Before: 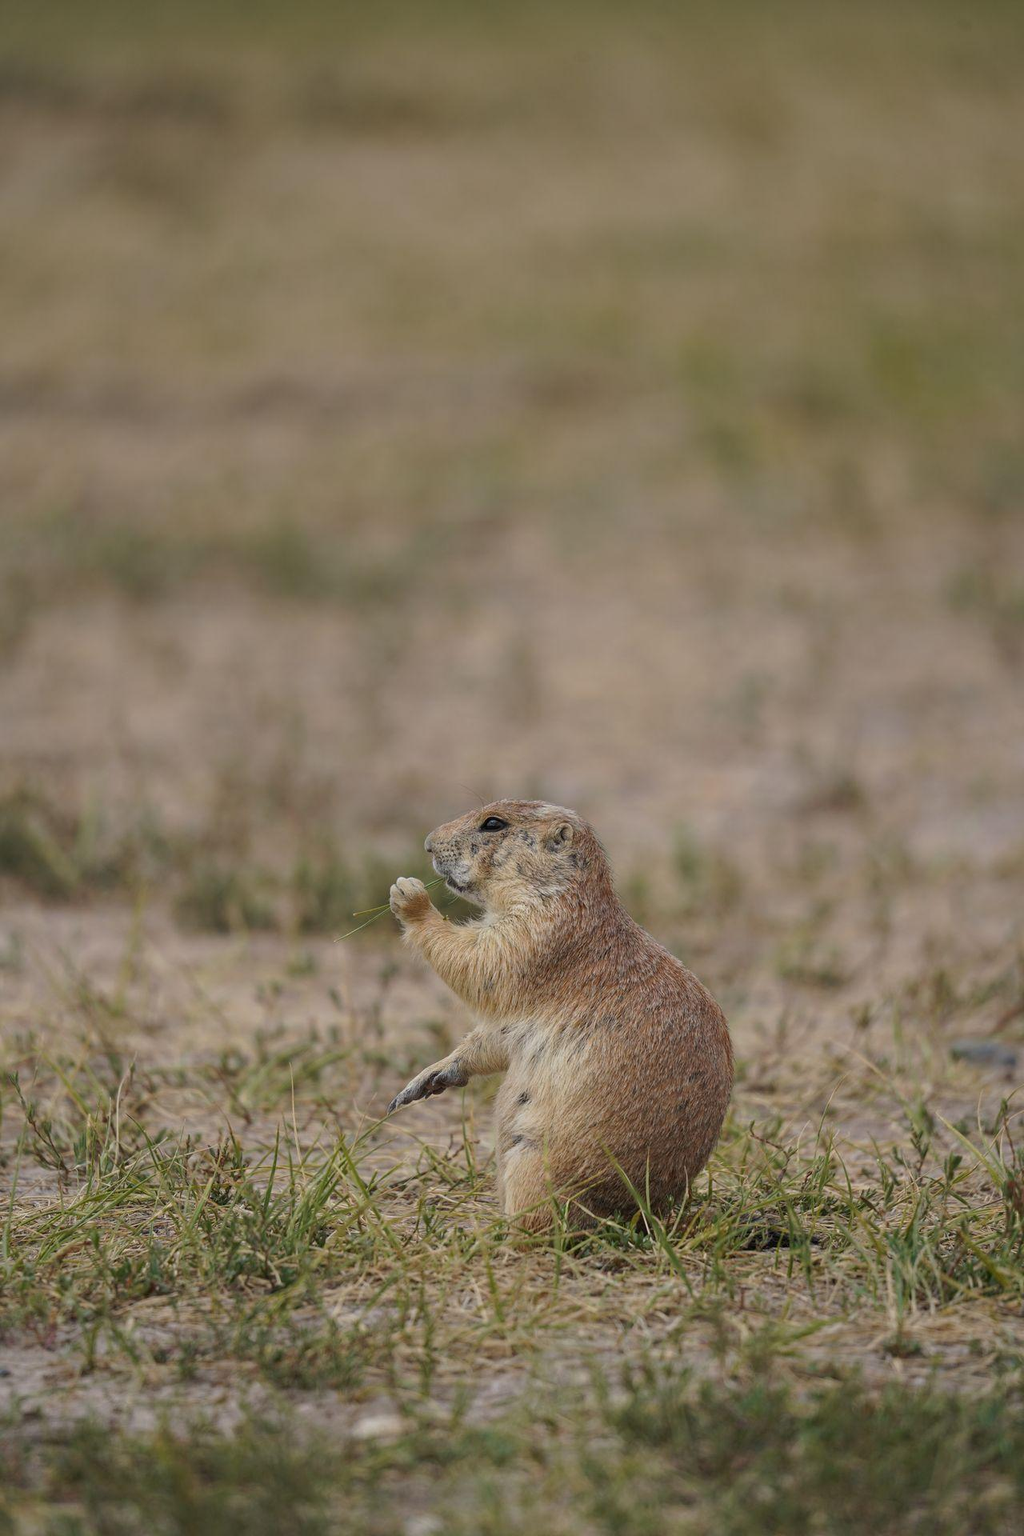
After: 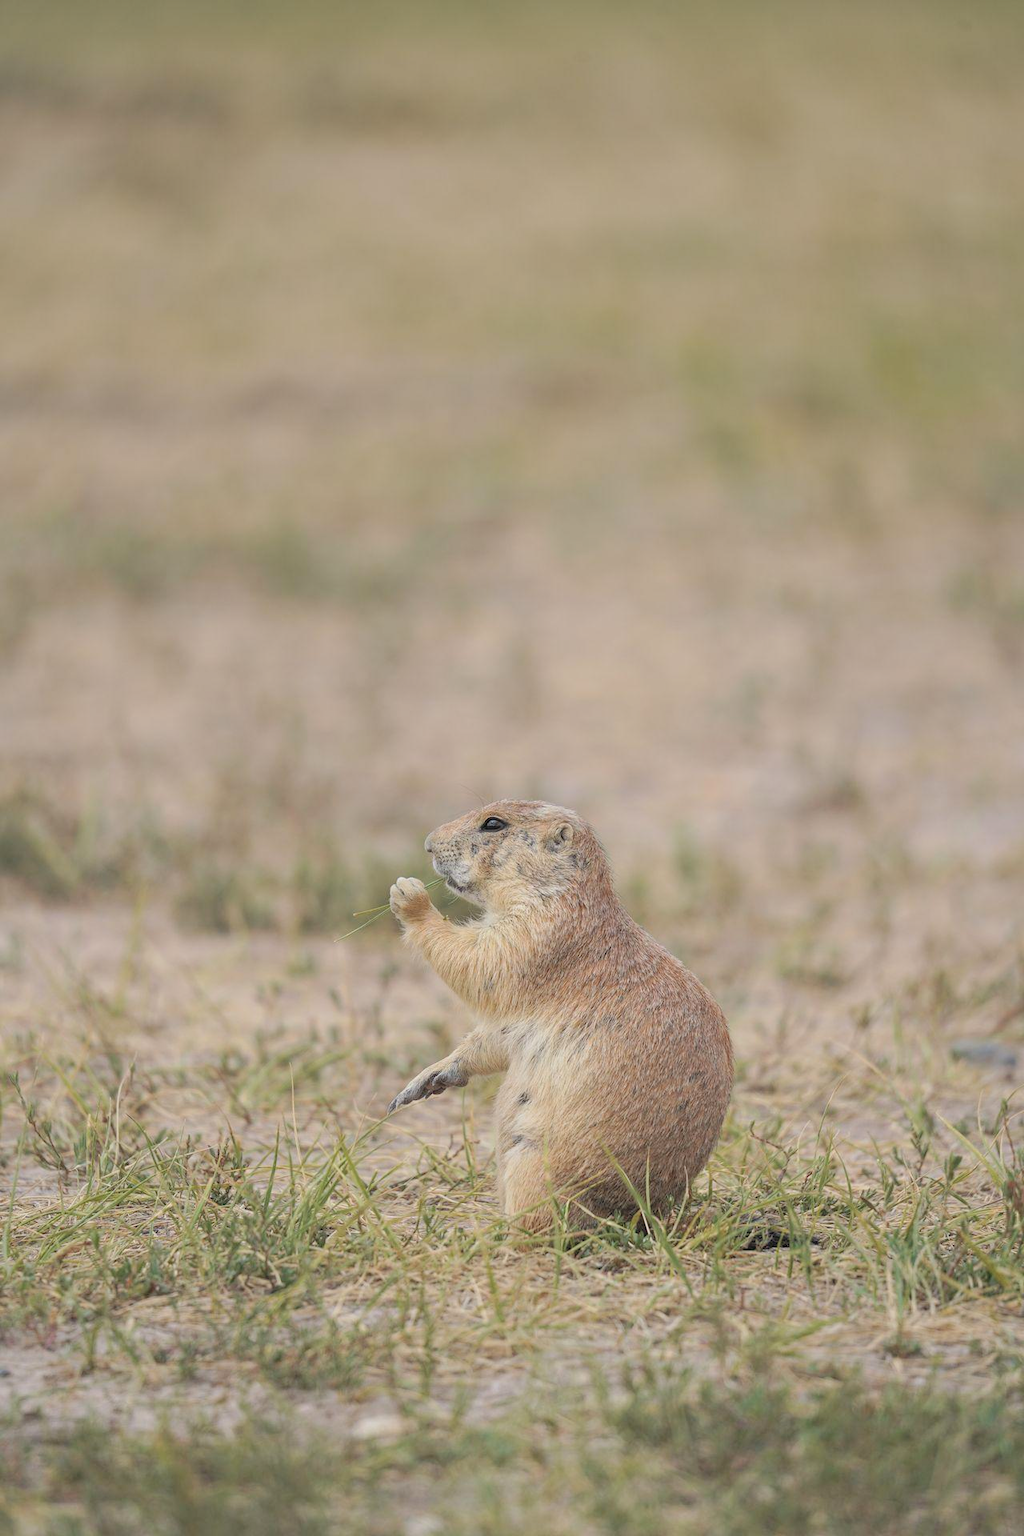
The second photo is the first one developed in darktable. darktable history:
contrast brightness saturation: brightness 0.275
